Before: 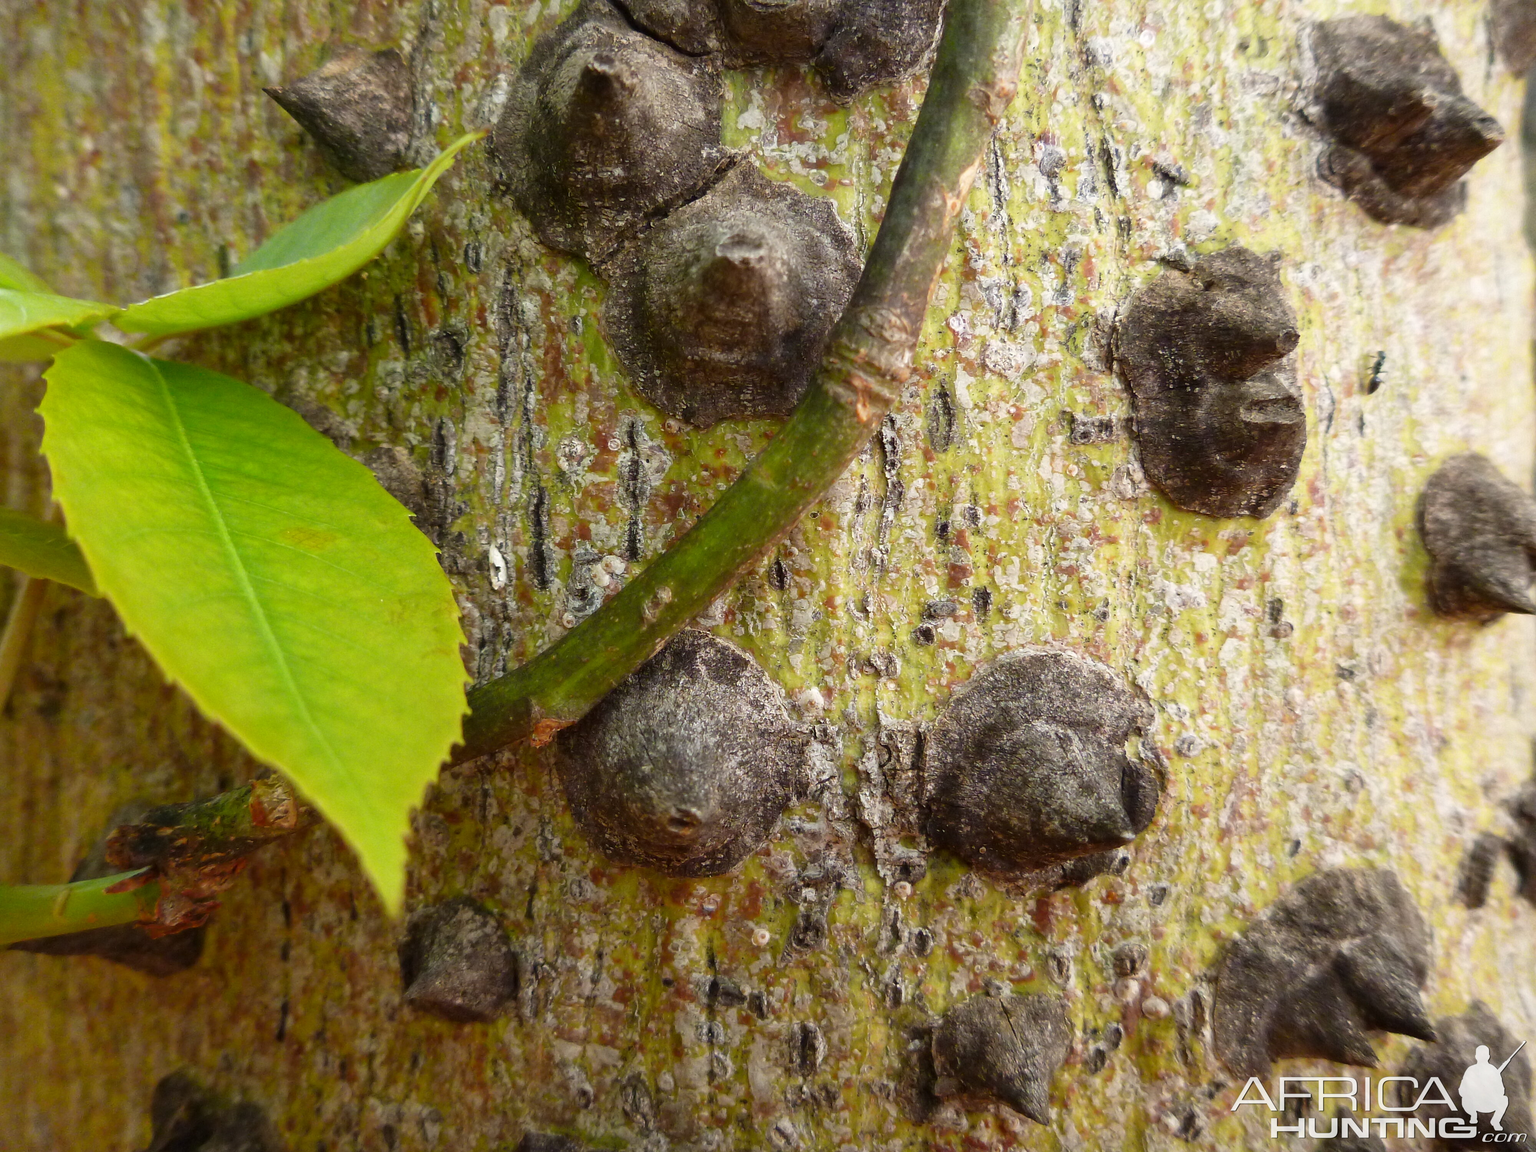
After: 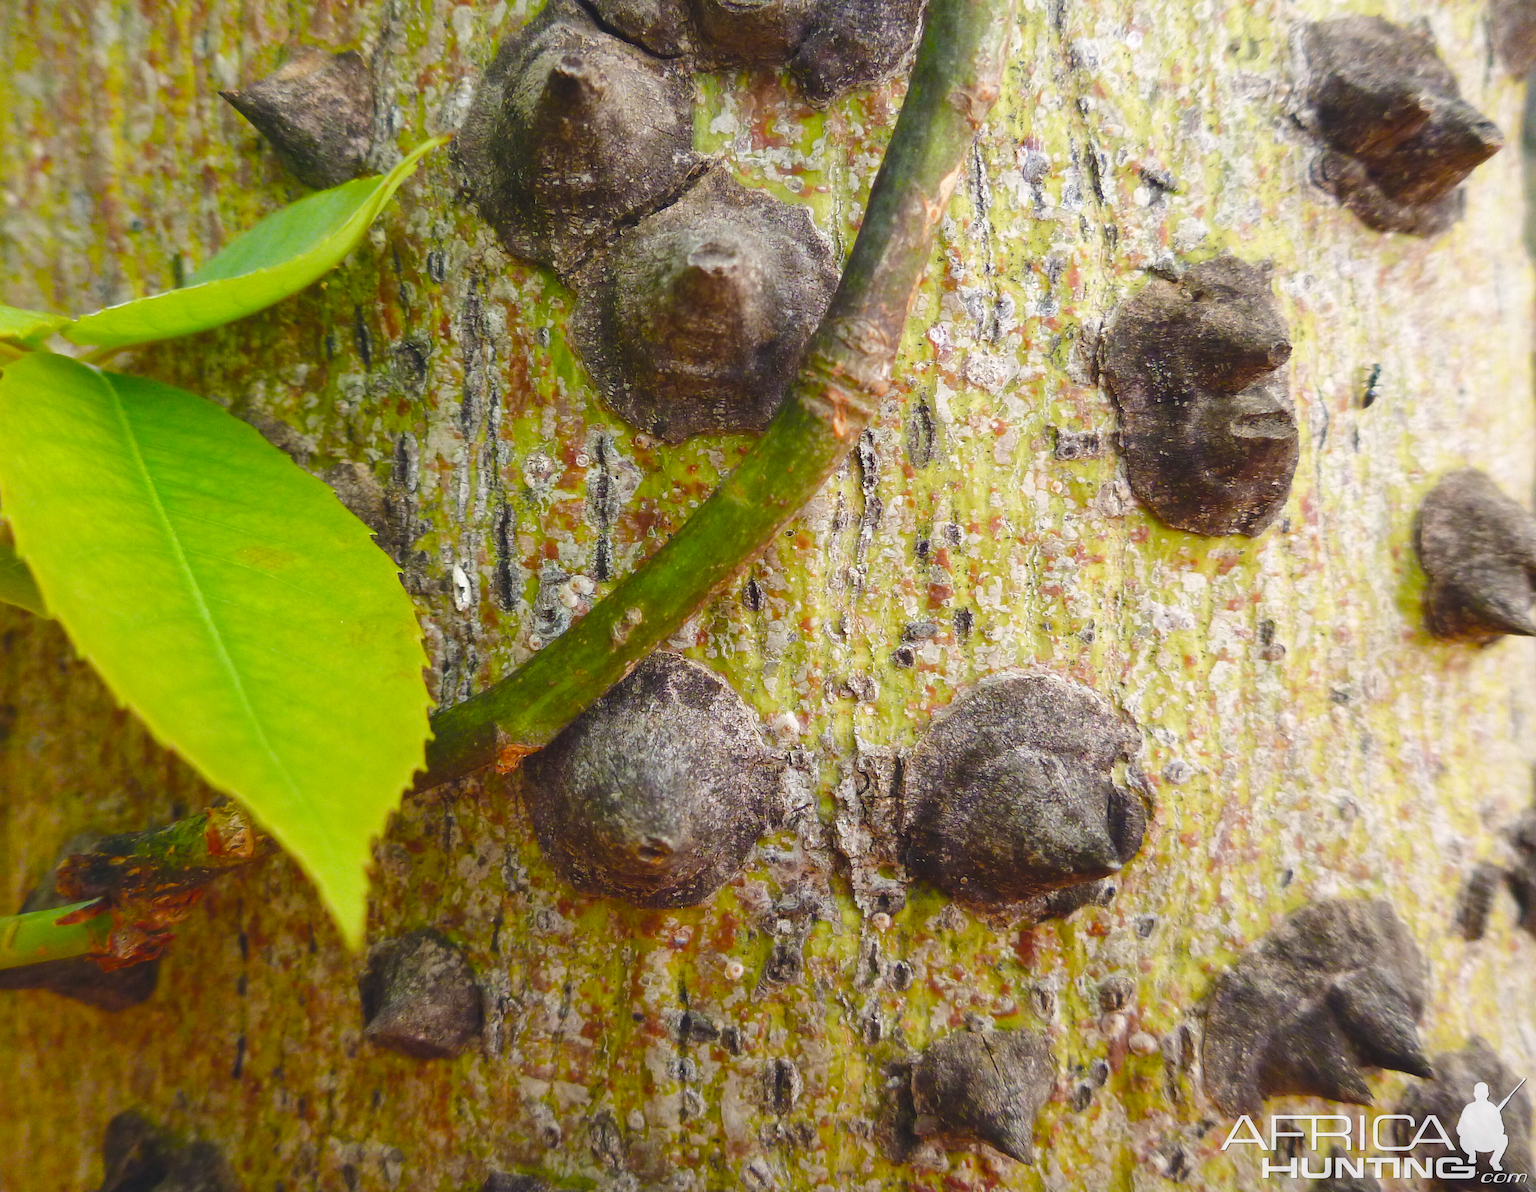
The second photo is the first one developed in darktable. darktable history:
color balance rgb: power › chroma 1.014%, power › hue 256.23°, global offset › luminance 0.701%, perceptual saturation grading › global saturation 20%, perceptual saturation grading › highlights -25.087%, perceptual saturation grading › shadows 25.375%, perceptual brilliance grading › mid-tones 10.156%, perceptual brilliance grading › shadows 15.398%, global vibrance 20%
crop and rotate: left 3.378%
